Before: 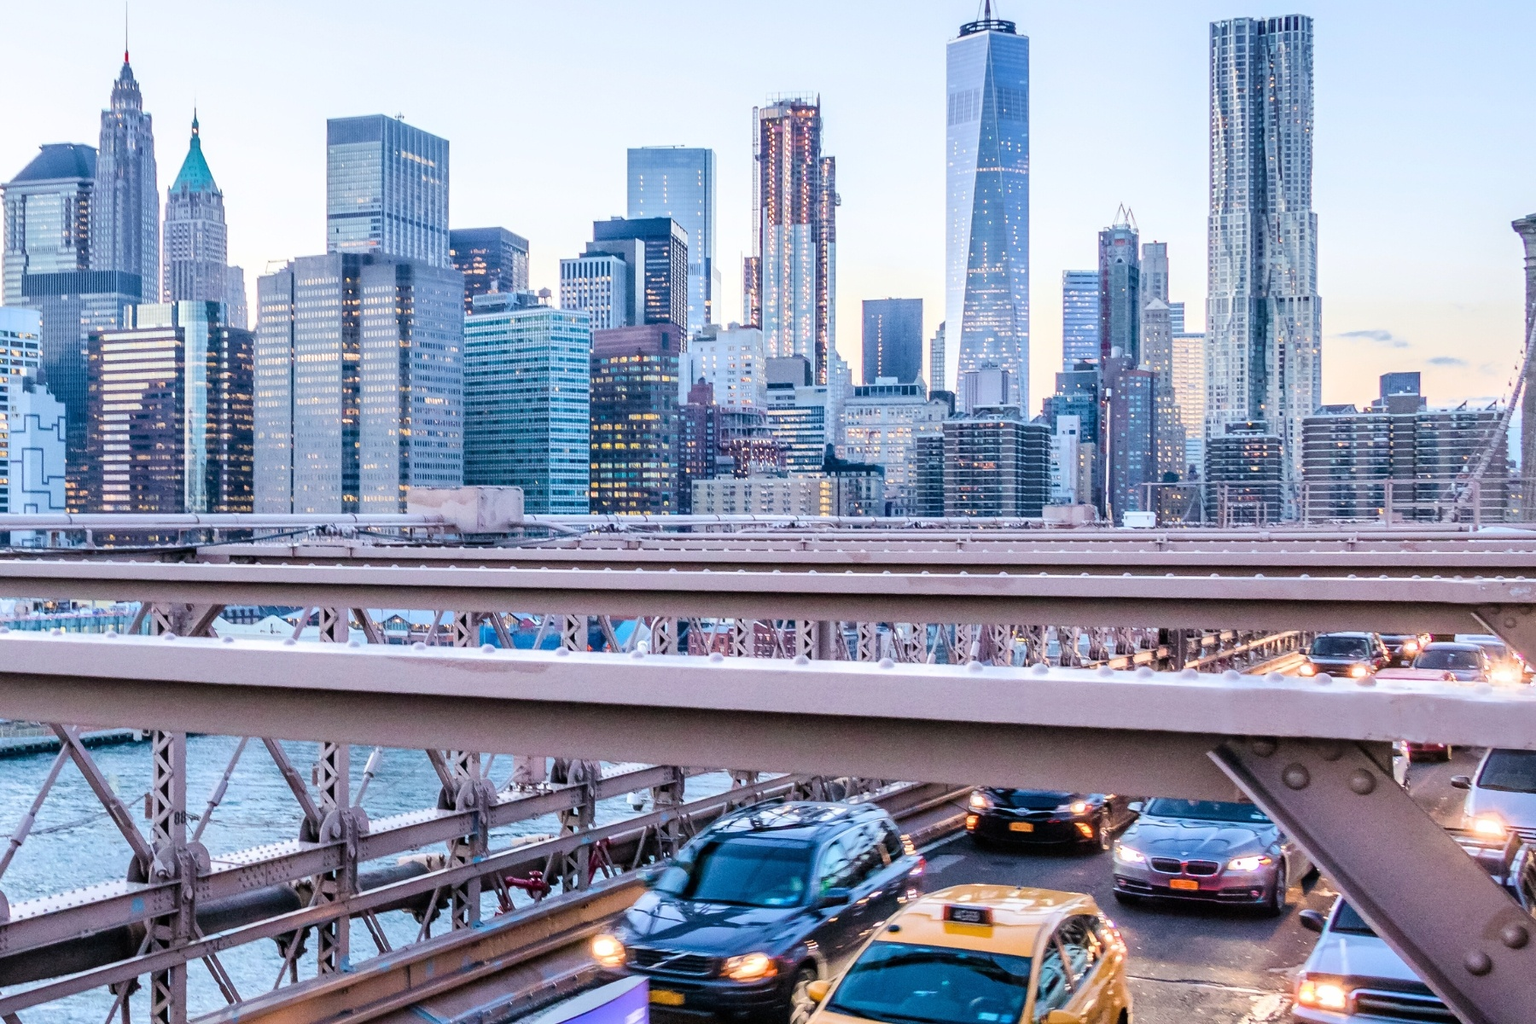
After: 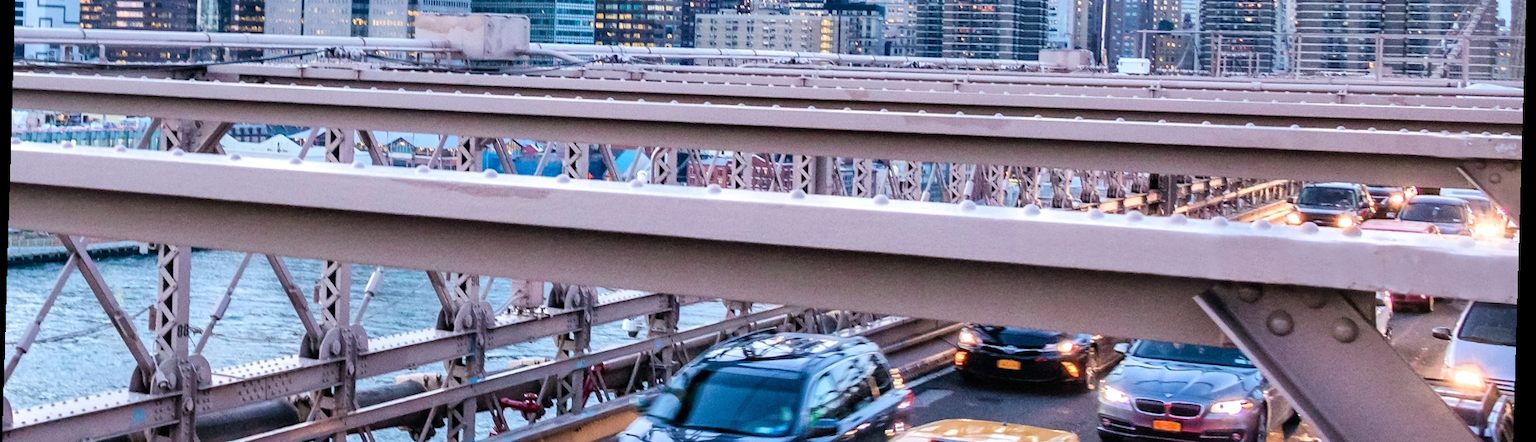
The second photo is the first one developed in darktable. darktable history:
crop: top 45.551%, bottom 12.262%
rotate and perspective: rotation 1.72°, automatic cropping off
exposure: exposure 0.078 EV, compensate highlight preservation false
